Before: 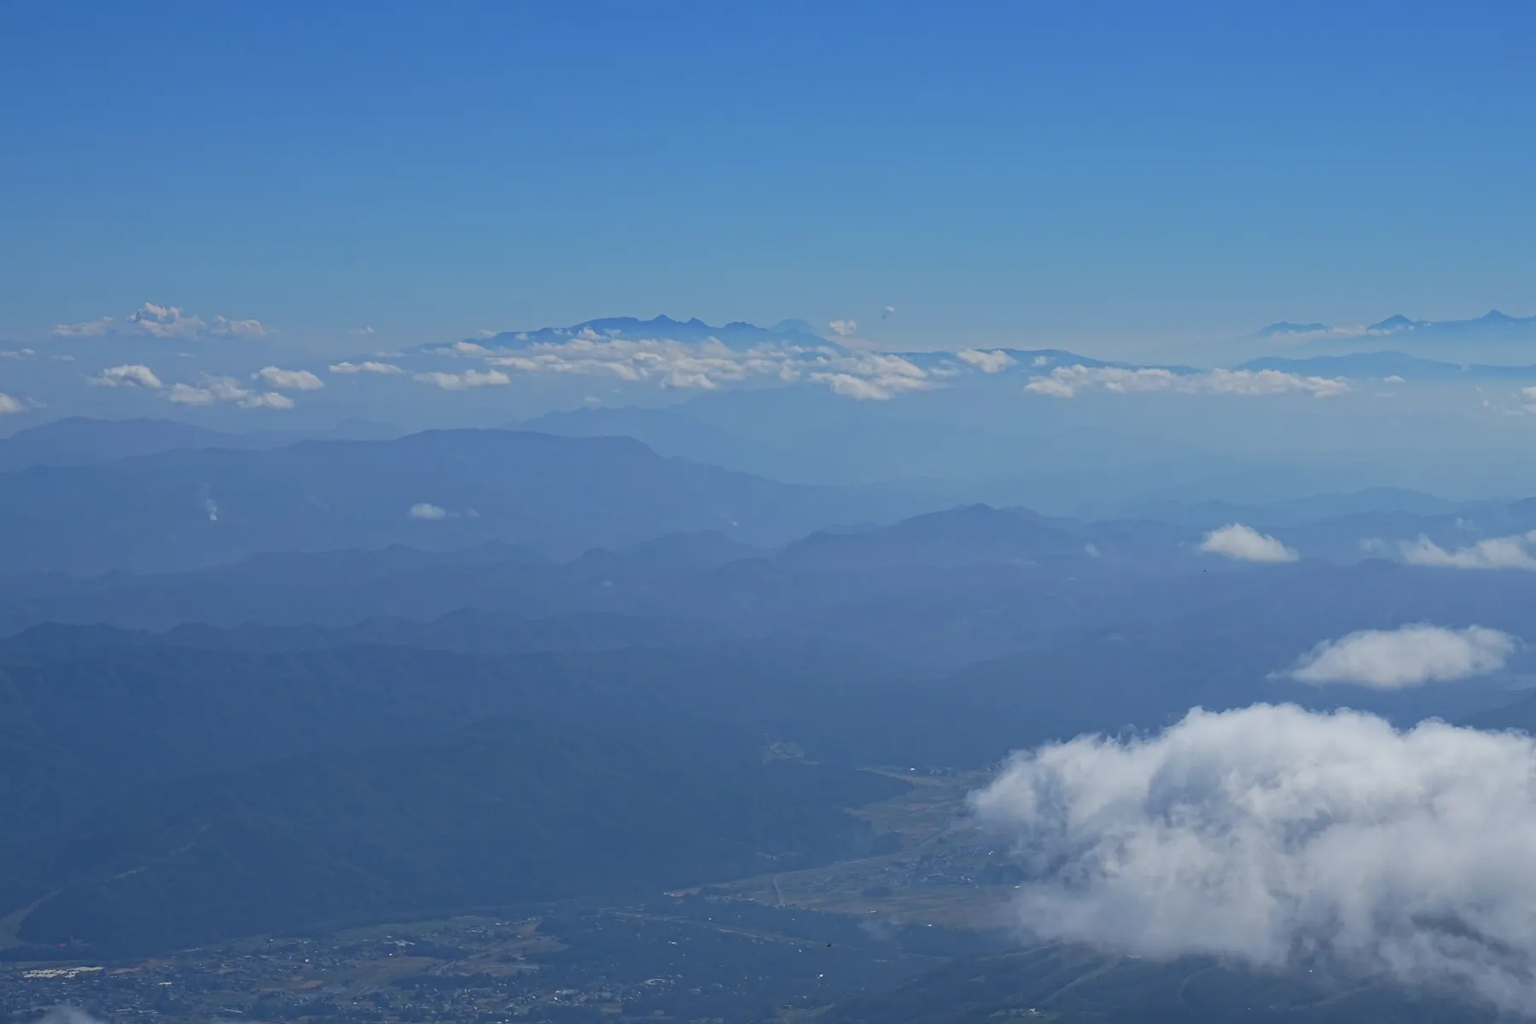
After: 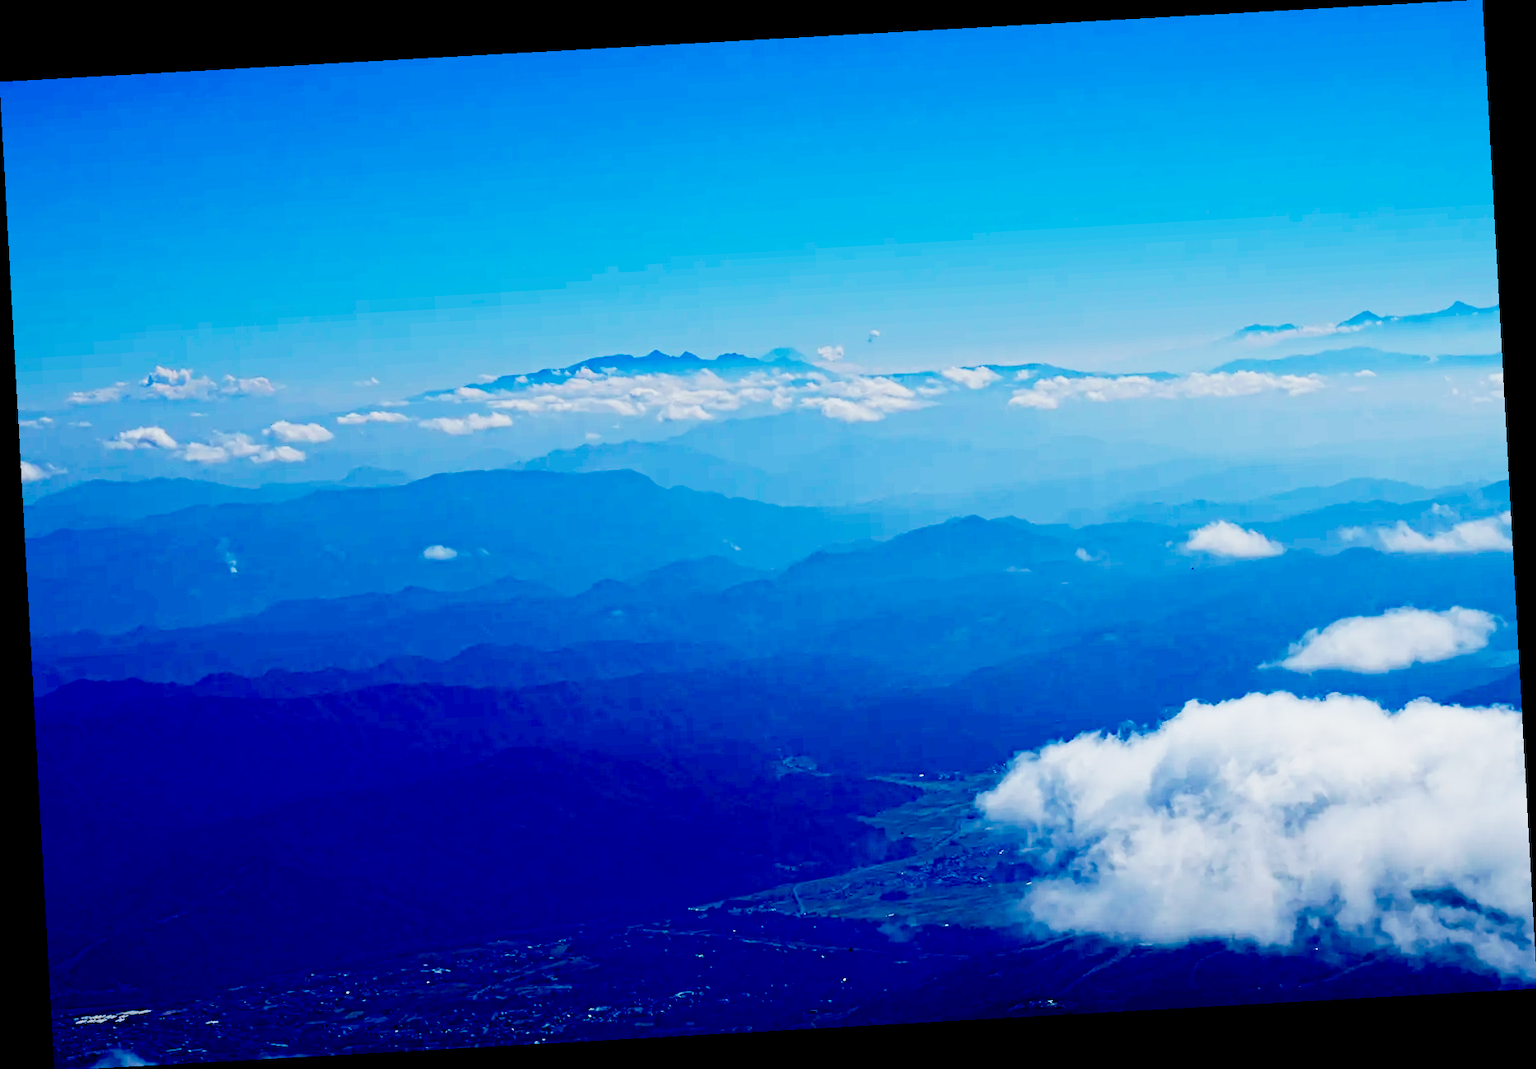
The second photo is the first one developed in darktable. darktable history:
base curve: curves: ch0 [(0, 0) (0, 0.001) (0.001, 0.001) (0.004, 0.002) (0.007, 0.004) (0.015, 0.013) (0.033, 0.045) (0.052, 0.096) (0.075, 0.17) (0.099, 0.241) (0.163, 0.42) (0.219, 0.55) (0.259, 0.616) (0.327, 0.722) (0.365, 0.765) (0.522, 0.873) (0.547, 0.881) (0.689, 0.919) (0.826, 0.952) (1, 1)], preserve colors none
rotate and perspective: rotation -3.18°, automatic cropping off
exposure: black level correction 0.1, exposure -0.092 EV, compensate highlight preservation false
